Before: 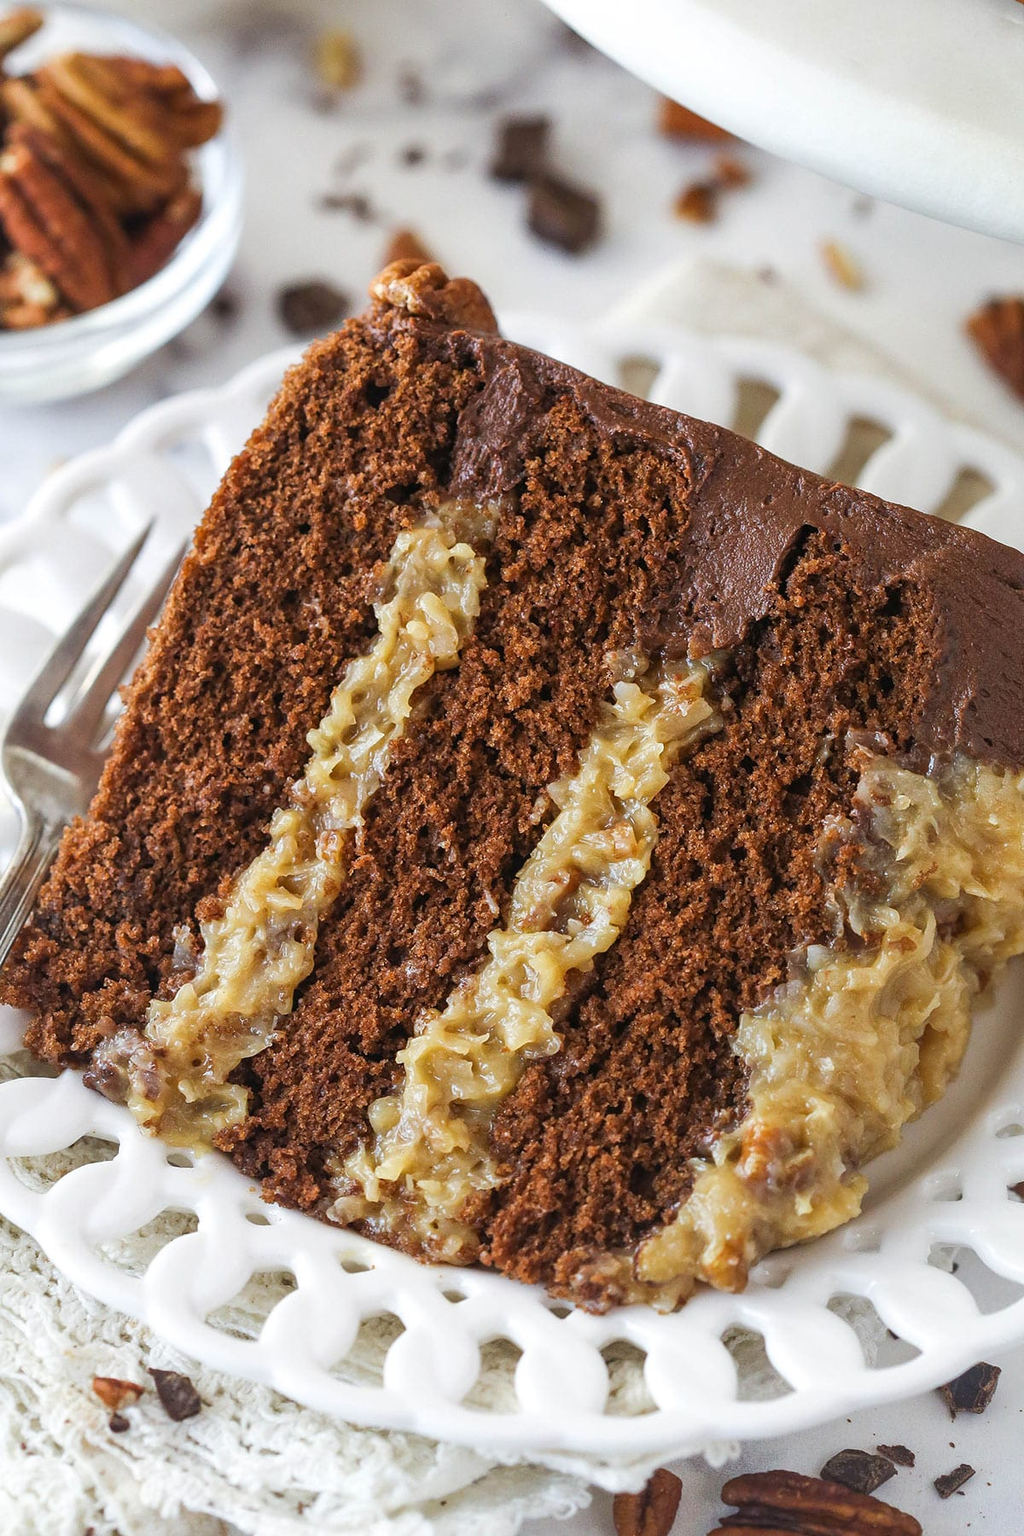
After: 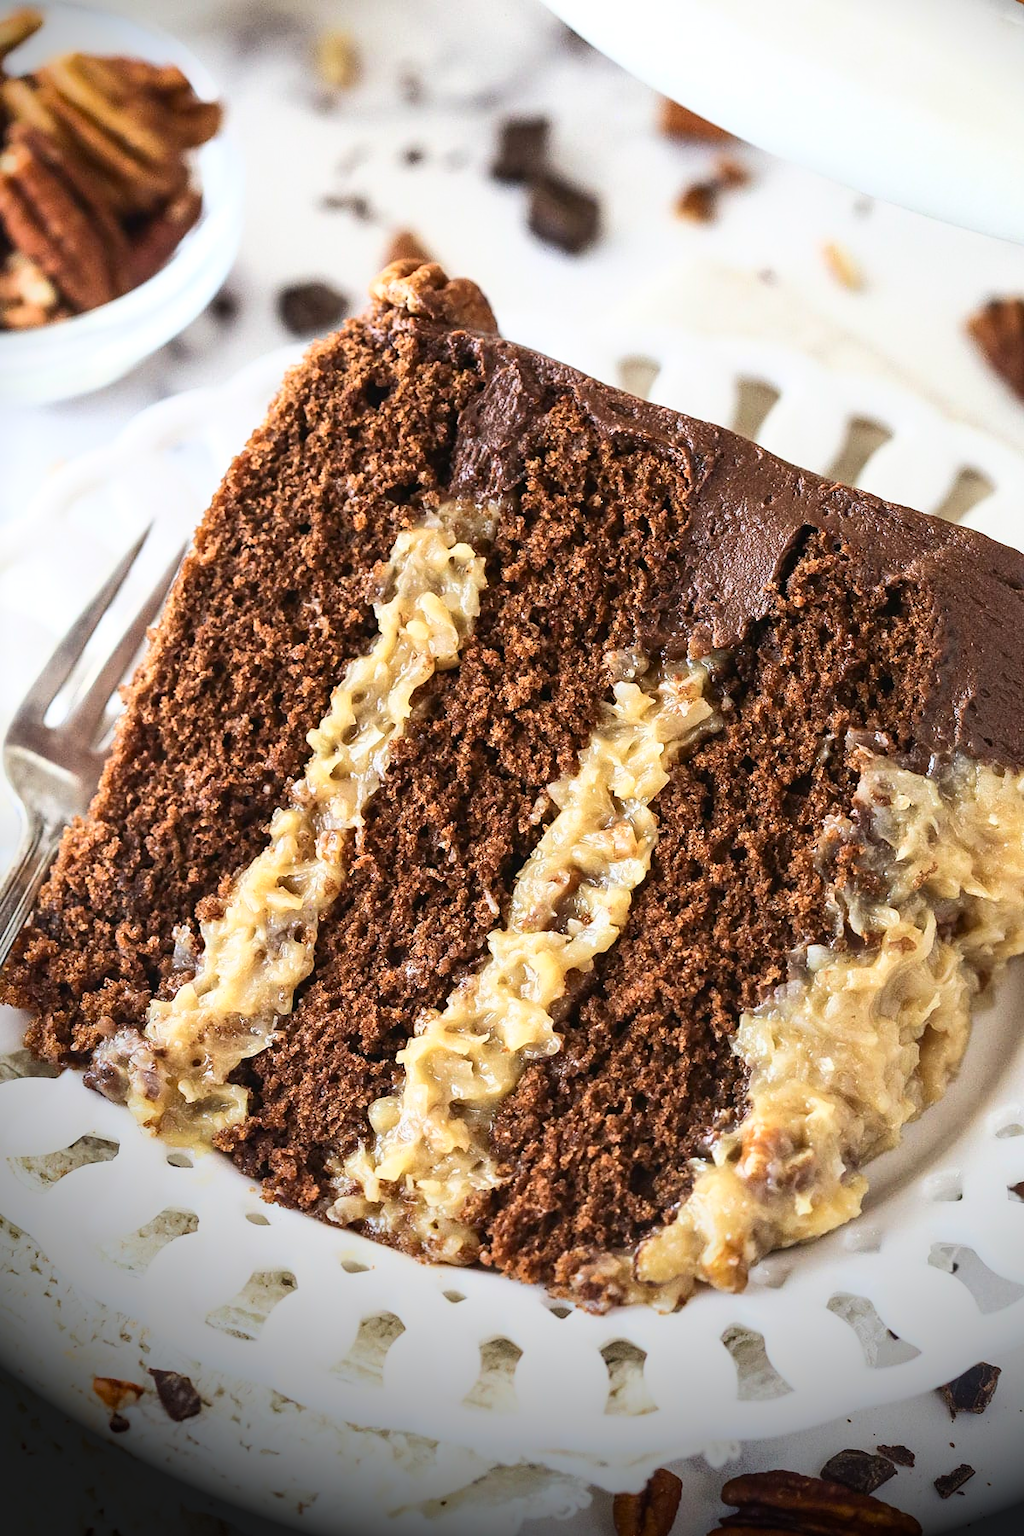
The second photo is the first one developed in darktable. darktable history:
tone curve: curves: ch0 [(0, 0) (0.003, 0.003) (0.011, 0.009) (0.025, 0.022) (0.044, 0.037) (0.069, 0.051) (0.1, 0.079) (0.136, 0.114) (0.177, 0.152) (0.224, 0.212) (0.277, 0.281) (0.335, 0.358) (0.399, 0.459) (0.468, 0.573) (0.543, 0.684) (0.623, 0.779) (0.709, 0.866) (0.801, 0.949) (0.898, 0.98) (1, 1)], color space Lab, independent channels, preserve colors none
exposure: compensate exposure bias true, compensate highlight preservation false
vignetting: brightness -0.99, saturation 0.498, center (0.218, -0.236)
